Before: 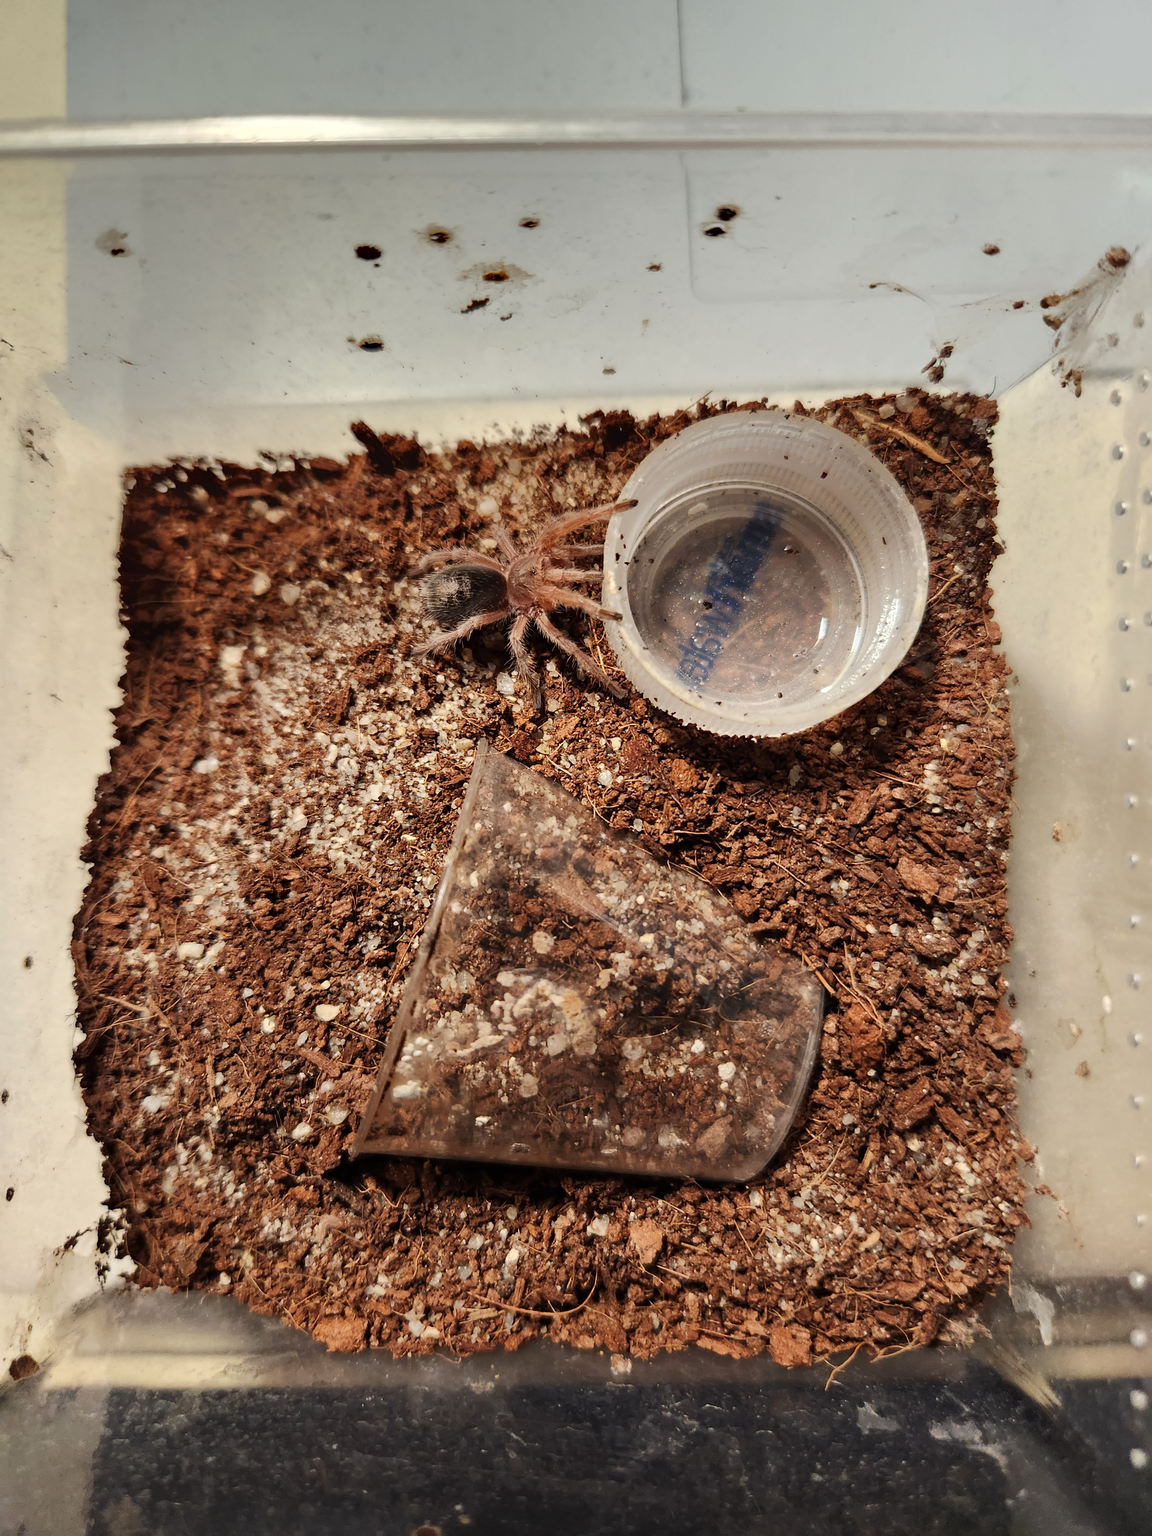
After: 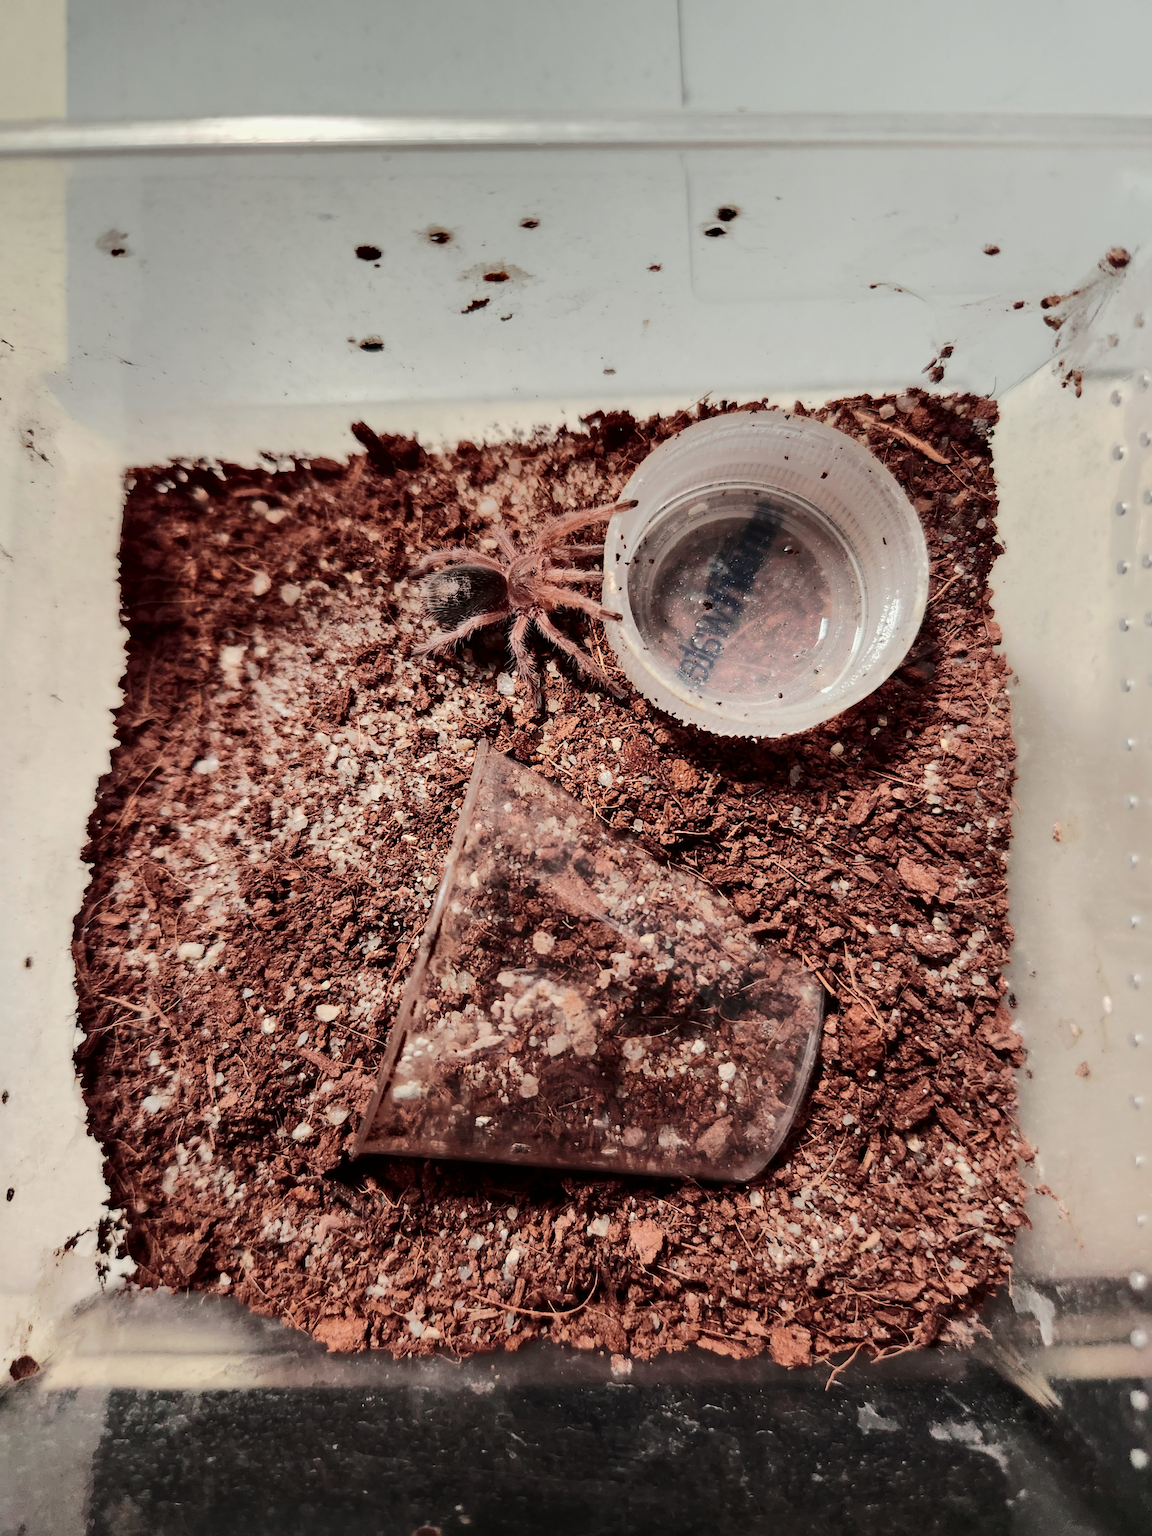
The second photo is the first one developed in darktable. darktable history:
tone curve: curves: ch0 [(0, 0) (0.058, 0.022) (0.265, 0.208) (0.41, 0.417) (0.485, 0.524) (0.638, 0.673) (0.845, 0.828) (0.994, 0.964)]; ch1 [(0, 0) (0.136, 0.146) (0.317, 0.34) (0.382, 0.408) (0.469, 0.482) (0.498, 0.497) (0.557, 0.573) (0.644, 0.643) (0.725, 0.765) (1, 1)]; ch2 [(0, 0) (0.352, 0.403) (0.45, 0.469) (0.502, 0.504) (0.54, 0.524) (0.592, 0.566) (0.638, 0.599) (1, 1)], color space Lab, independent channels, preserve colors none
